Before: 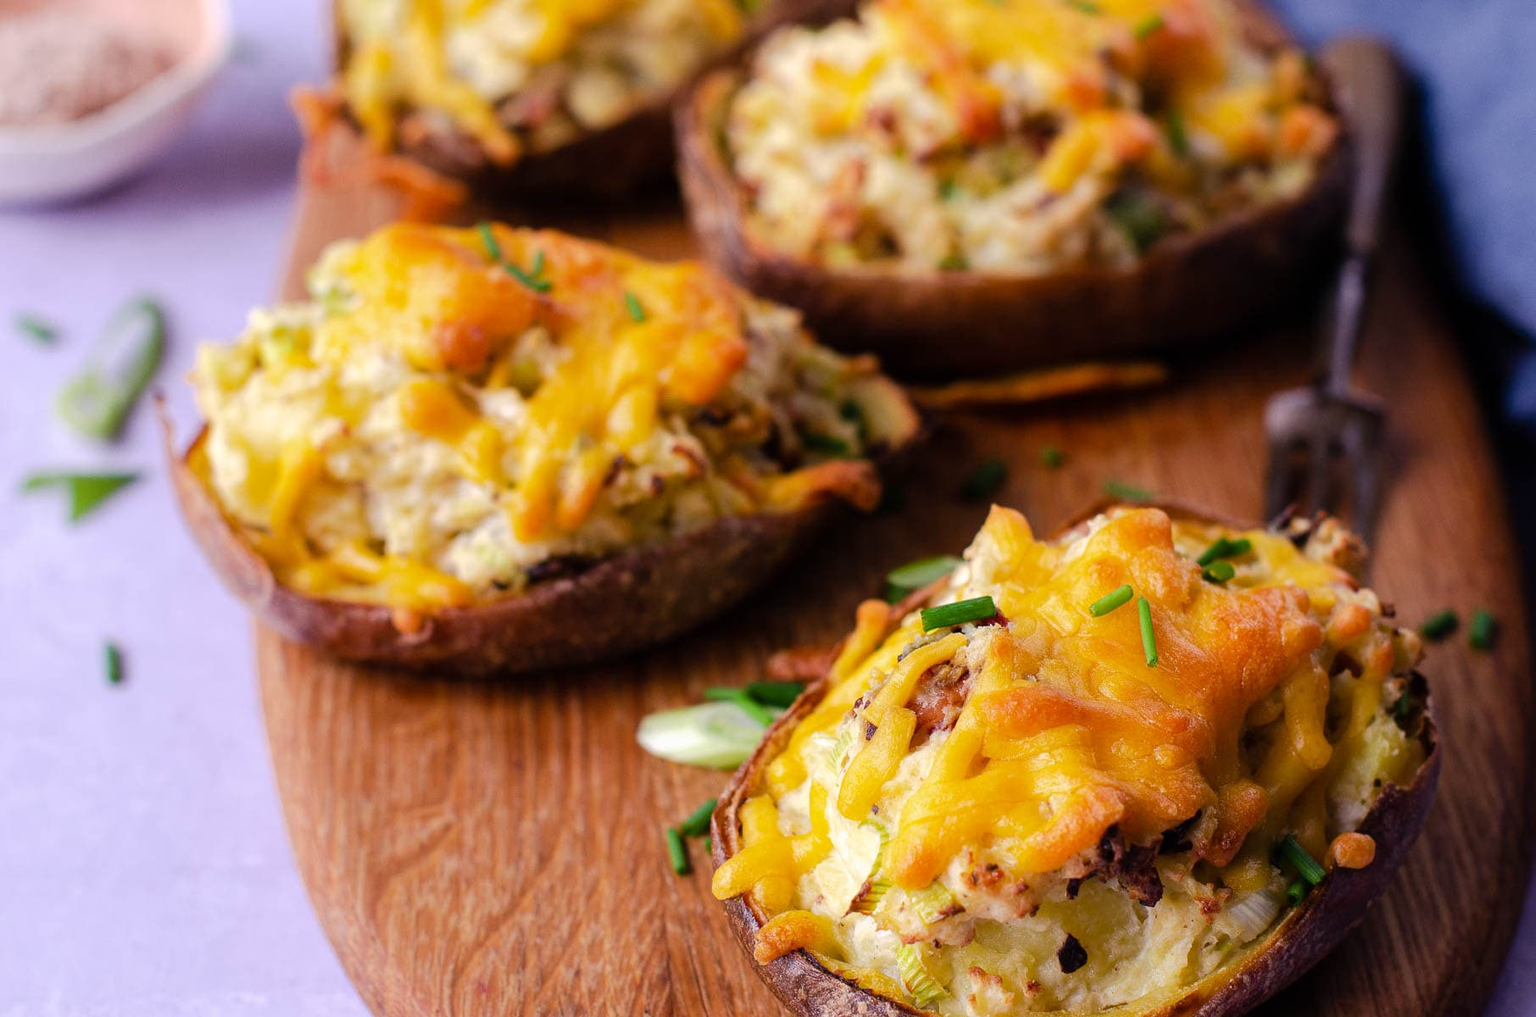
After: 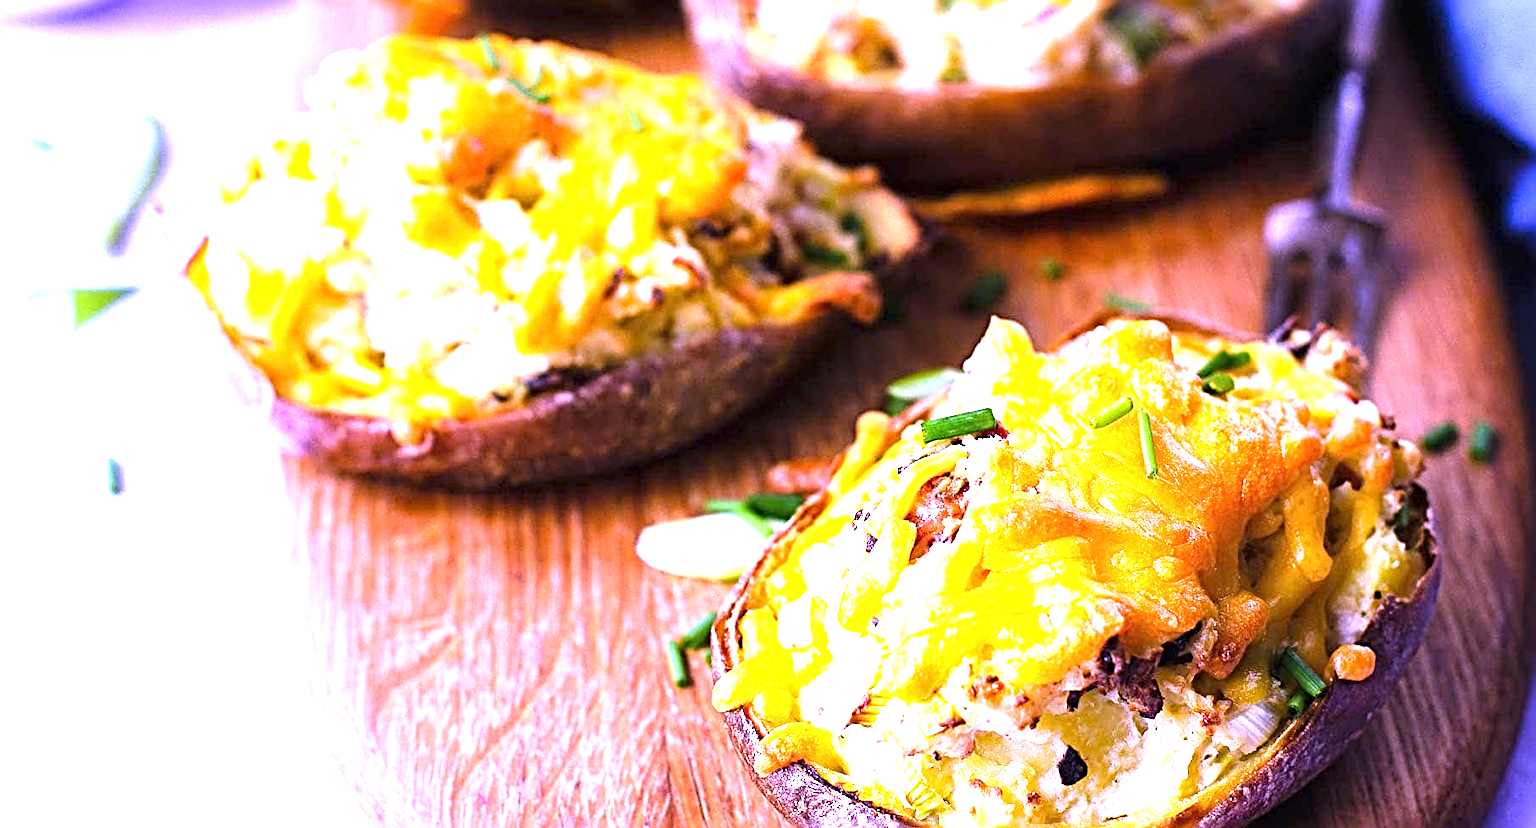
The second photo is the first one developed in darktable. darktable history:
exposure: black level correction 0, exposure 1.741 EV, compensate exposure bias true, compensate highlight preservation false
sharpen: radius 3.69, amount 0.928
crop and rotate: top 18.507%
white balance: red 0.98, blue 1.61
